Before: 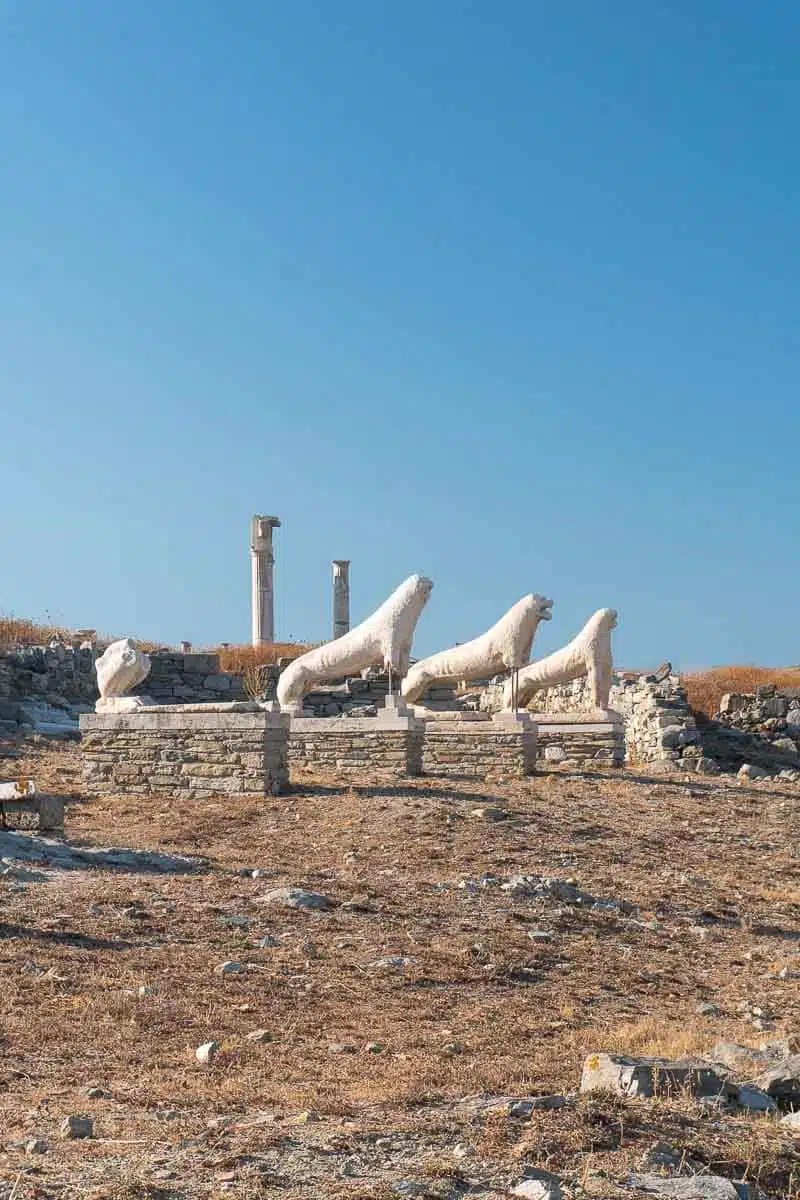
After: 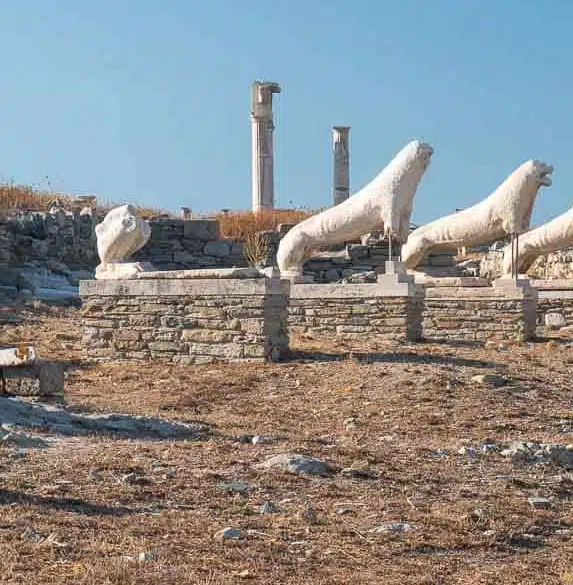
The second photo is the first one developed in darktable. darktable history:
crop: top 36.235%, right 28.251%, bottom 14.99%
